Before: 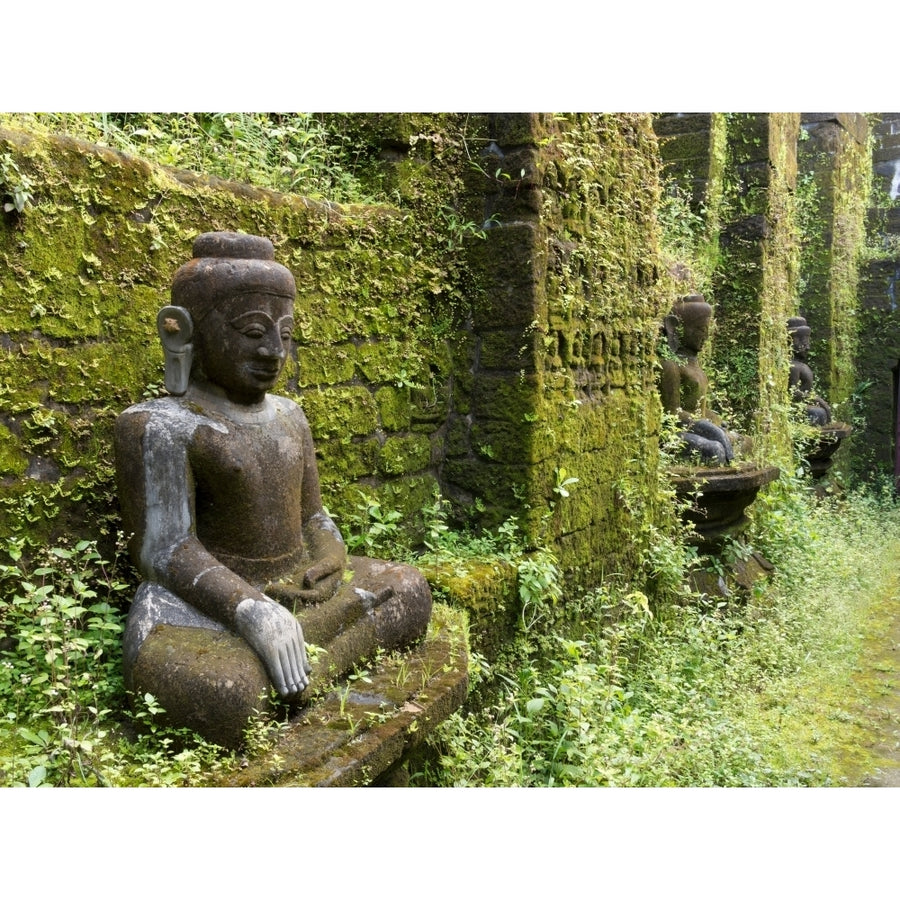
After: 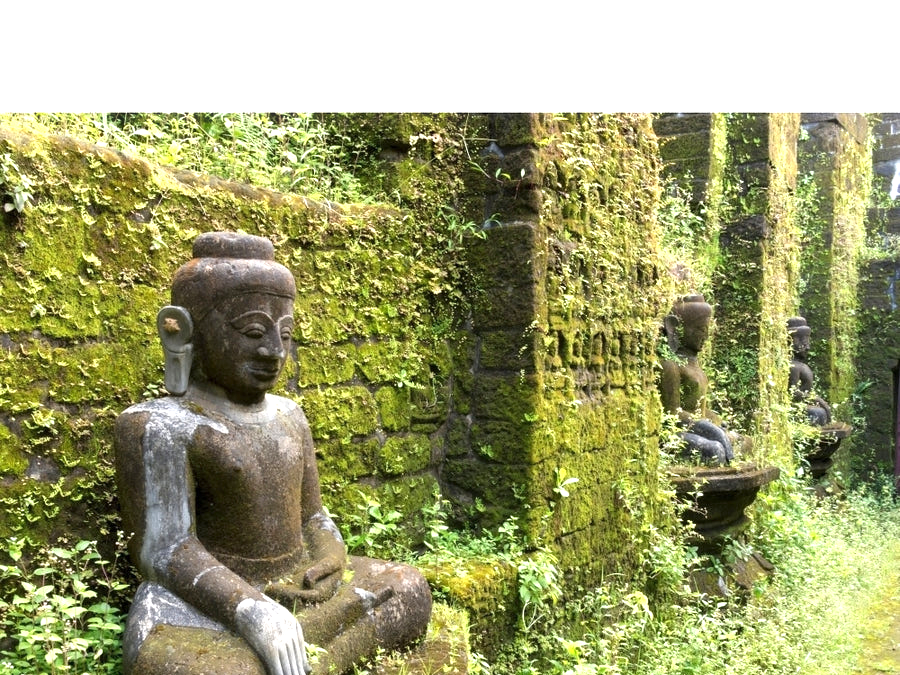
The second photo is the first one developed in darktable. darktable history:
exposure: exposure 0.78 EV, compensate highlight preservation false
crop: bottom 24.981%
haze removal: compatibility mode true
